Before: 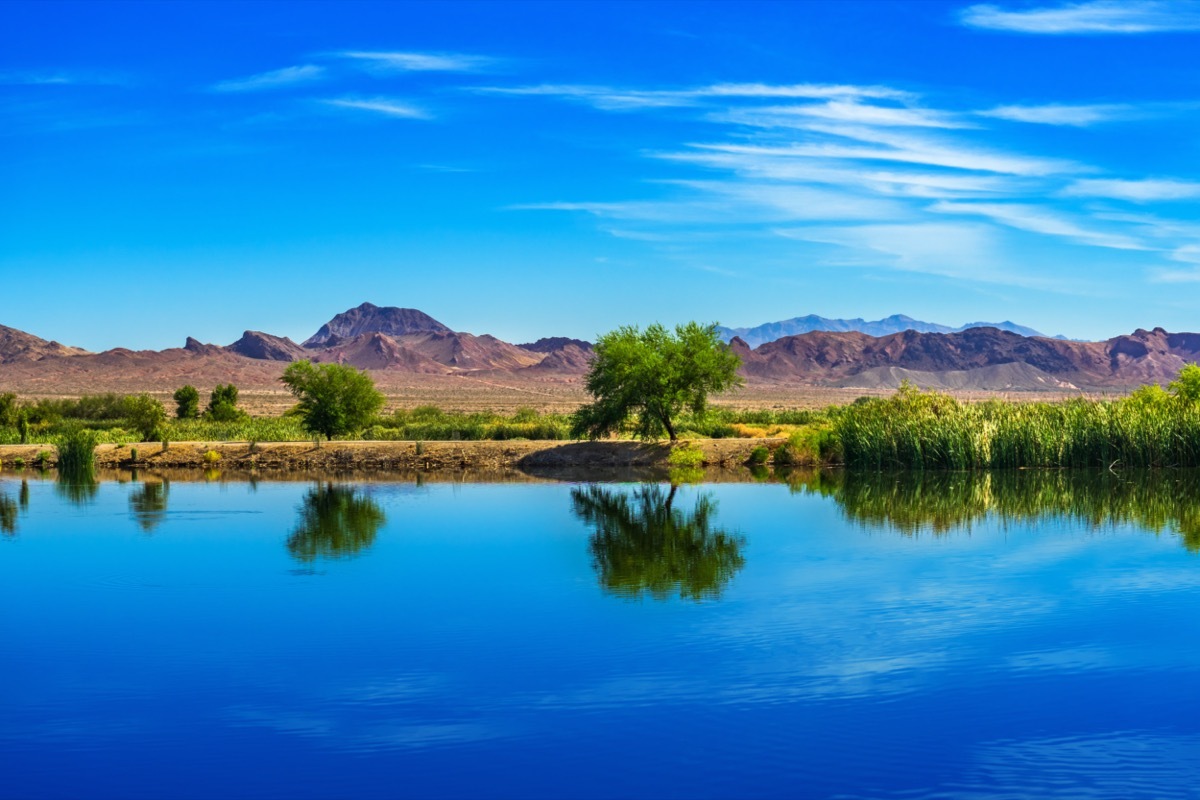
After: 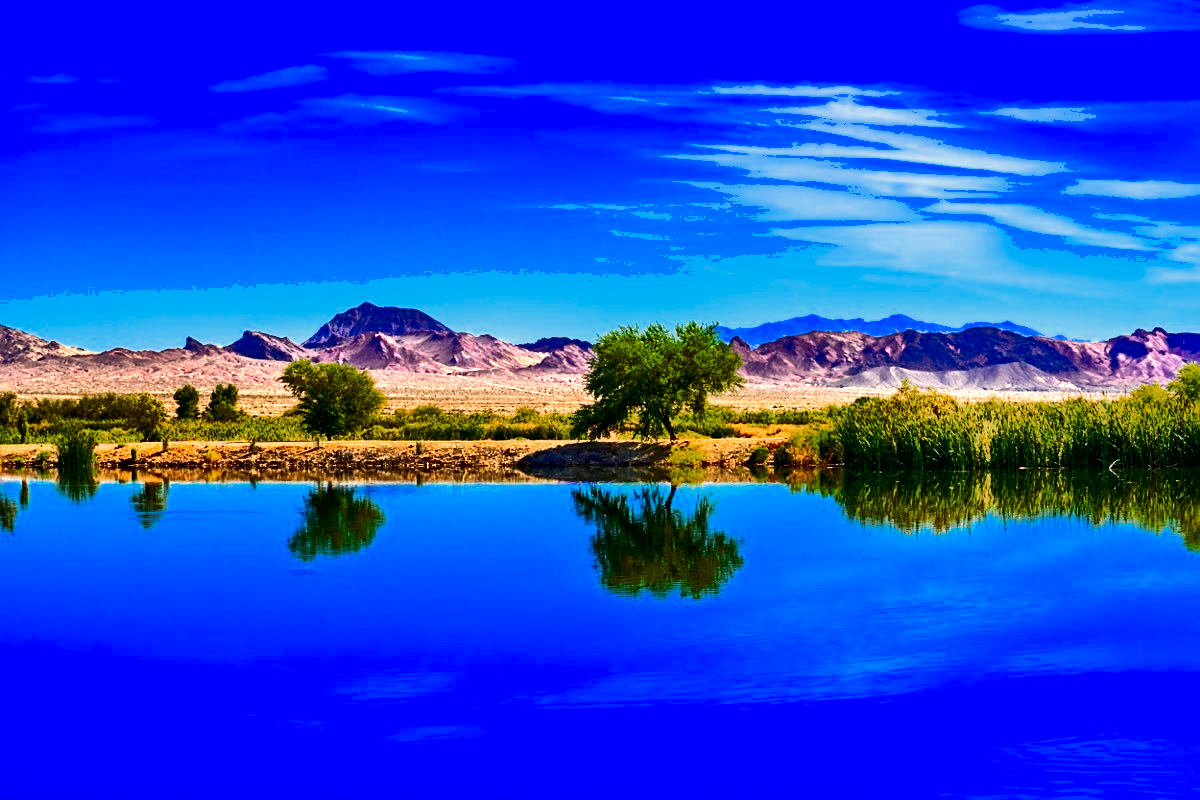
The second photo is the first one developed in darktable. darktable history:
tone equalizer: on, module defaults
exposure: black level correction 0.011, exposure 1.087 EV, compensate exposure bias true, compensate highlight preservation false
shadows and highlights: radius 118.42, shadows 42.4, highlights -62.21, soften with gaussian
contrast brightness saturation: contrast 0.272
color zones: curves: ch0 [(0, 0.553) (0.123, 0.58) (0.23, 0.419) (0.468, 0.155) (0.605, 0.132) (0.723, 0.063) (0.833, 0.172) (0.921, 0.468)]; ch1 [(0.025, 0.645) (0.229, 0.584) (0.326, 0.551) (0.537, 0.446) (0.599, 0.911) (0.708, 1) (0.805, 0.944)]; ch2 [(0.086, 0.468) (0.254, 0.464) (0.638, 0.564) (0.702, 0.592) (0.768, 0.564)]
sharpen: on, module defaults
